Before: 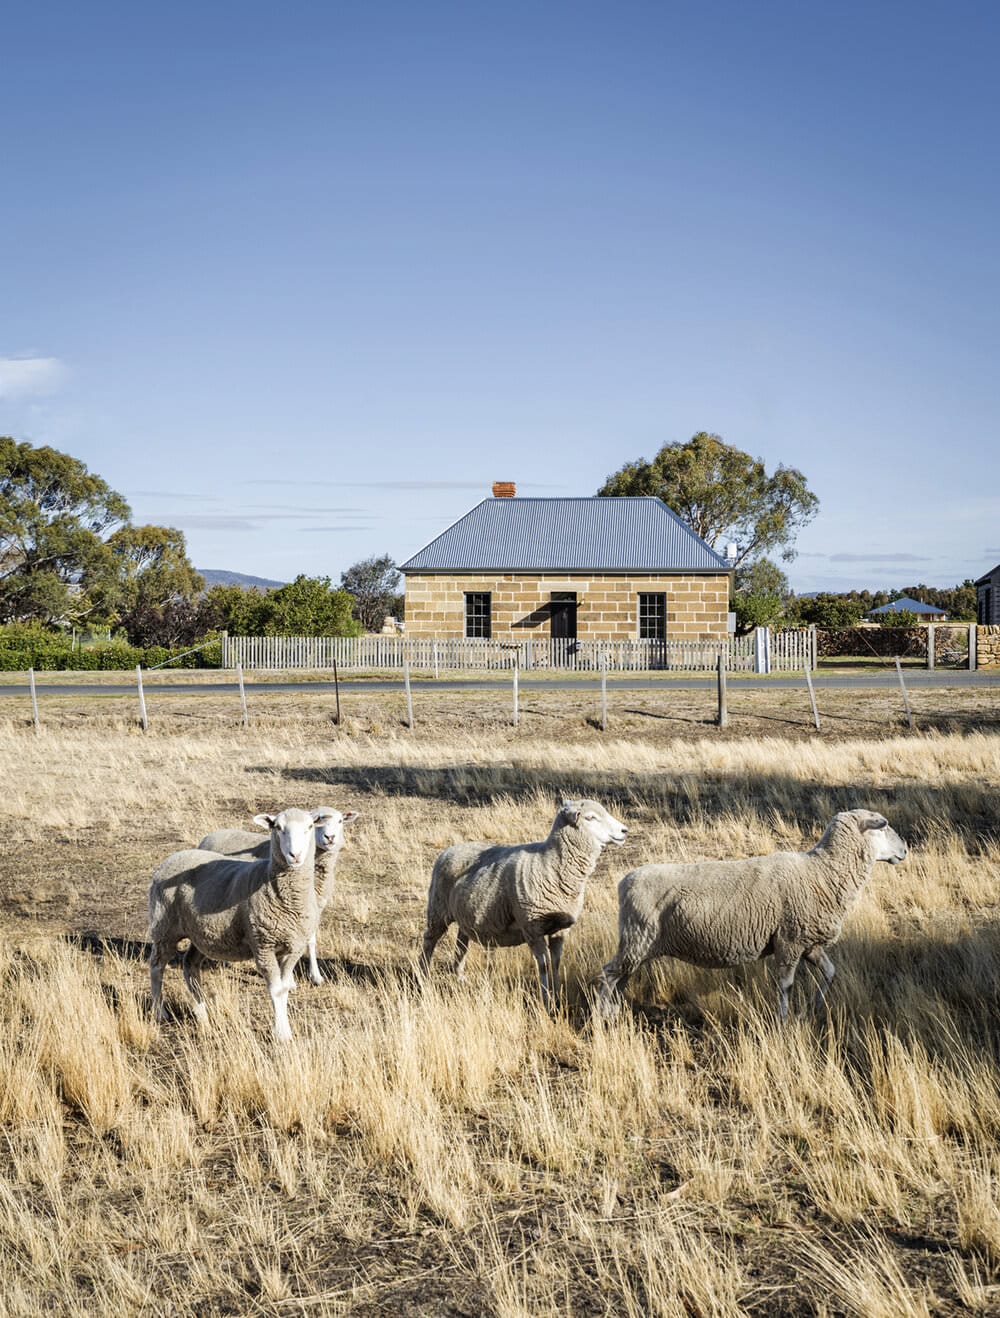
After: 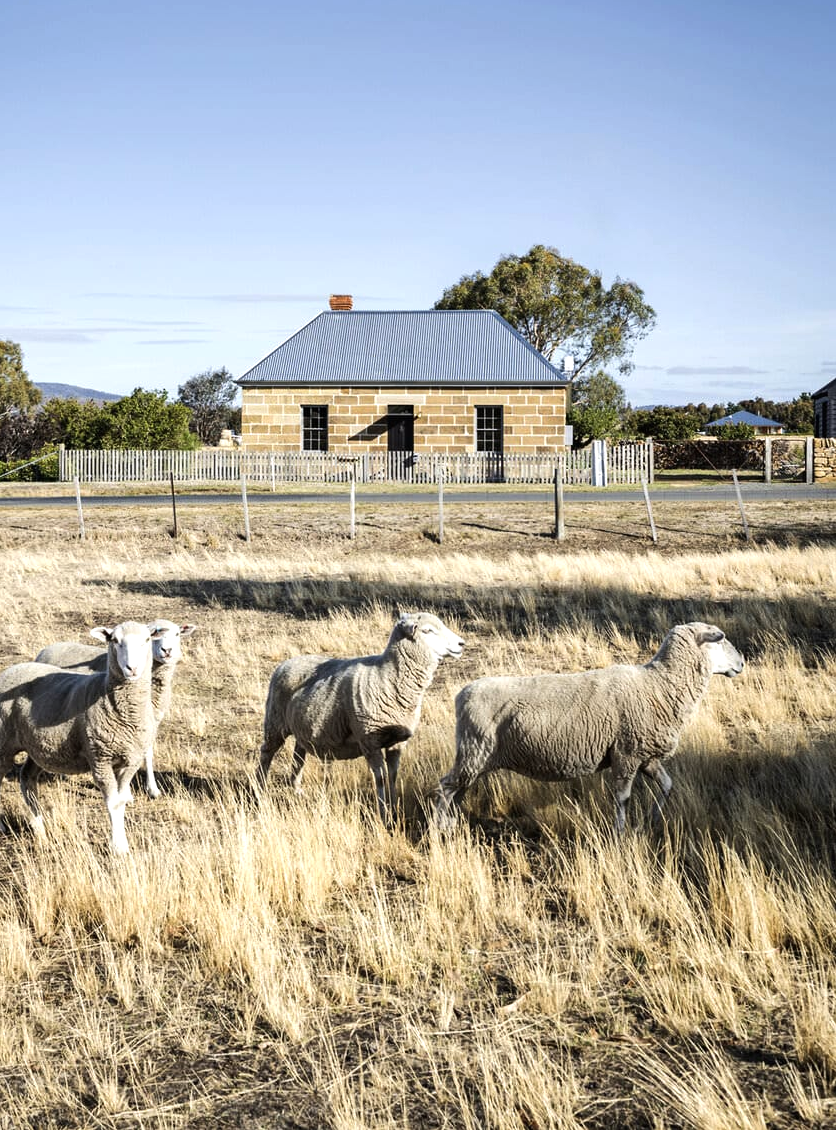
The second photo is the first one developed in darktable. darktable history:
crop: left 16.315%, top 14.246%
tone equalizer: -8 EV -0.417 EV, -7 EV -0.389 EV, -6 EV -0.333 EV, -5 EV -0.222 EV, -3 EV 0.222 EV, -2 EV 0.333 EV, -1 EV 0.389 EV, +0 EV 0.417 EV, edges refinement/feathering 500, mask exposure compensation -1.57 EV, preserve details no
